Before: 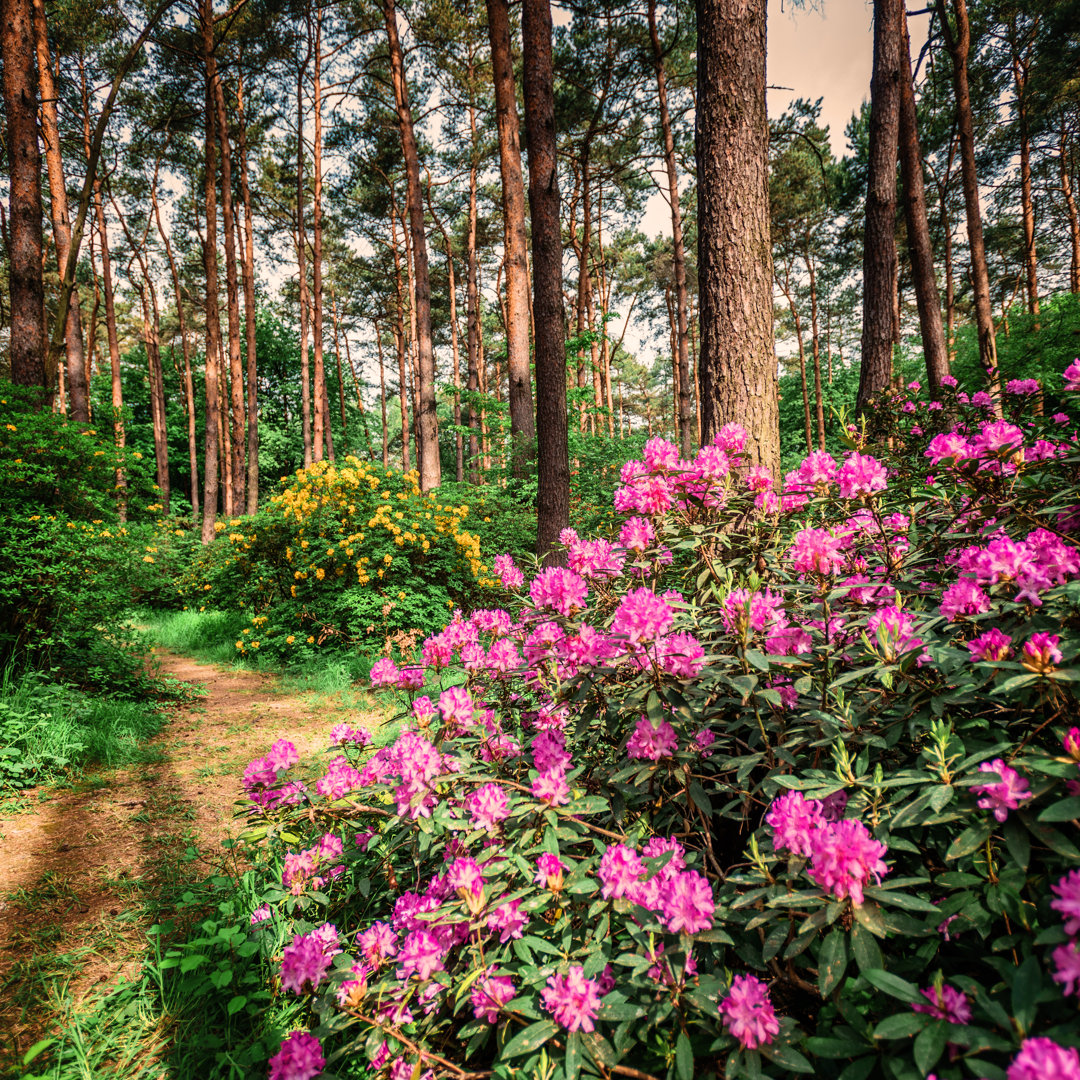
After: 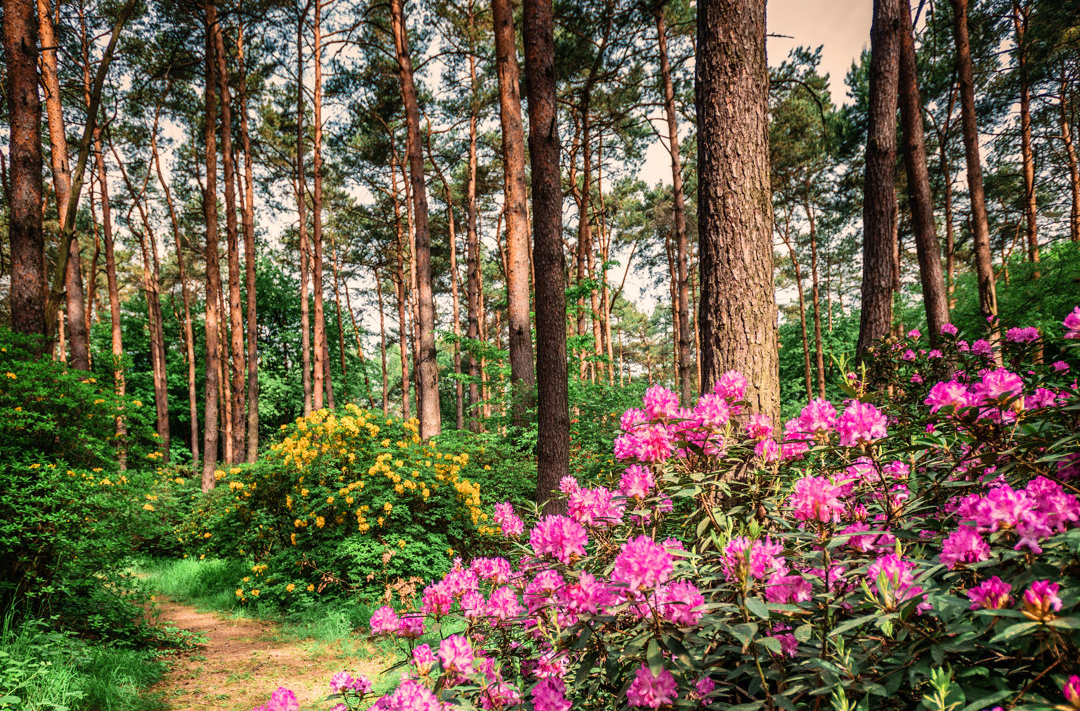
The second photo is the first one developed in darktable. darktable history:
crop and rotate: top 4.891%, bottom 29.258%
levels: levels [0, 0.499, 1]
